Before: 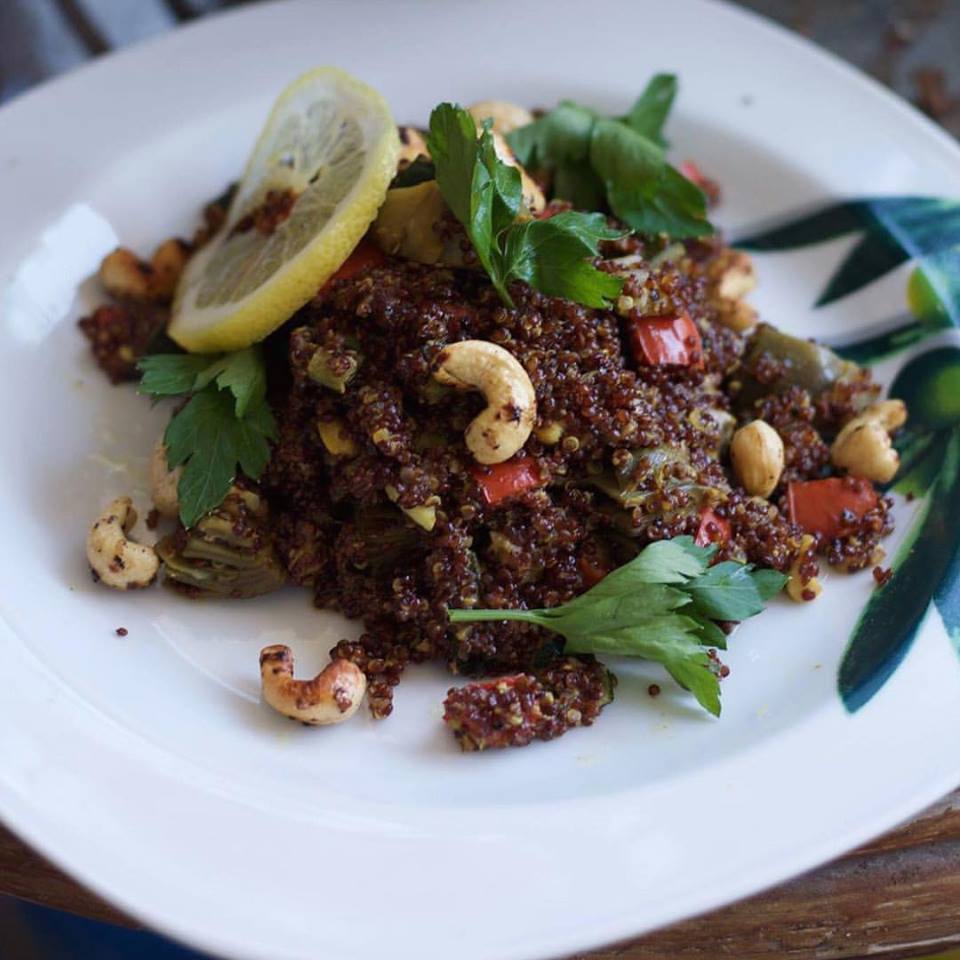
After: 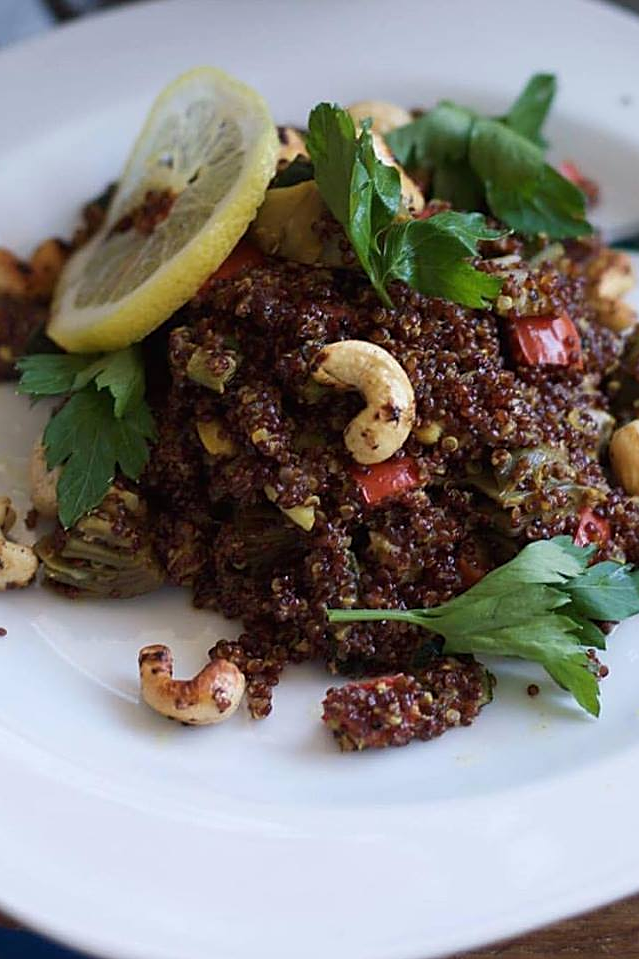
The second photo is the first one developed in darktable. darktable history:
sharpen: on, module defaults
crop and rotate: left 12.688%, right 20.662%
